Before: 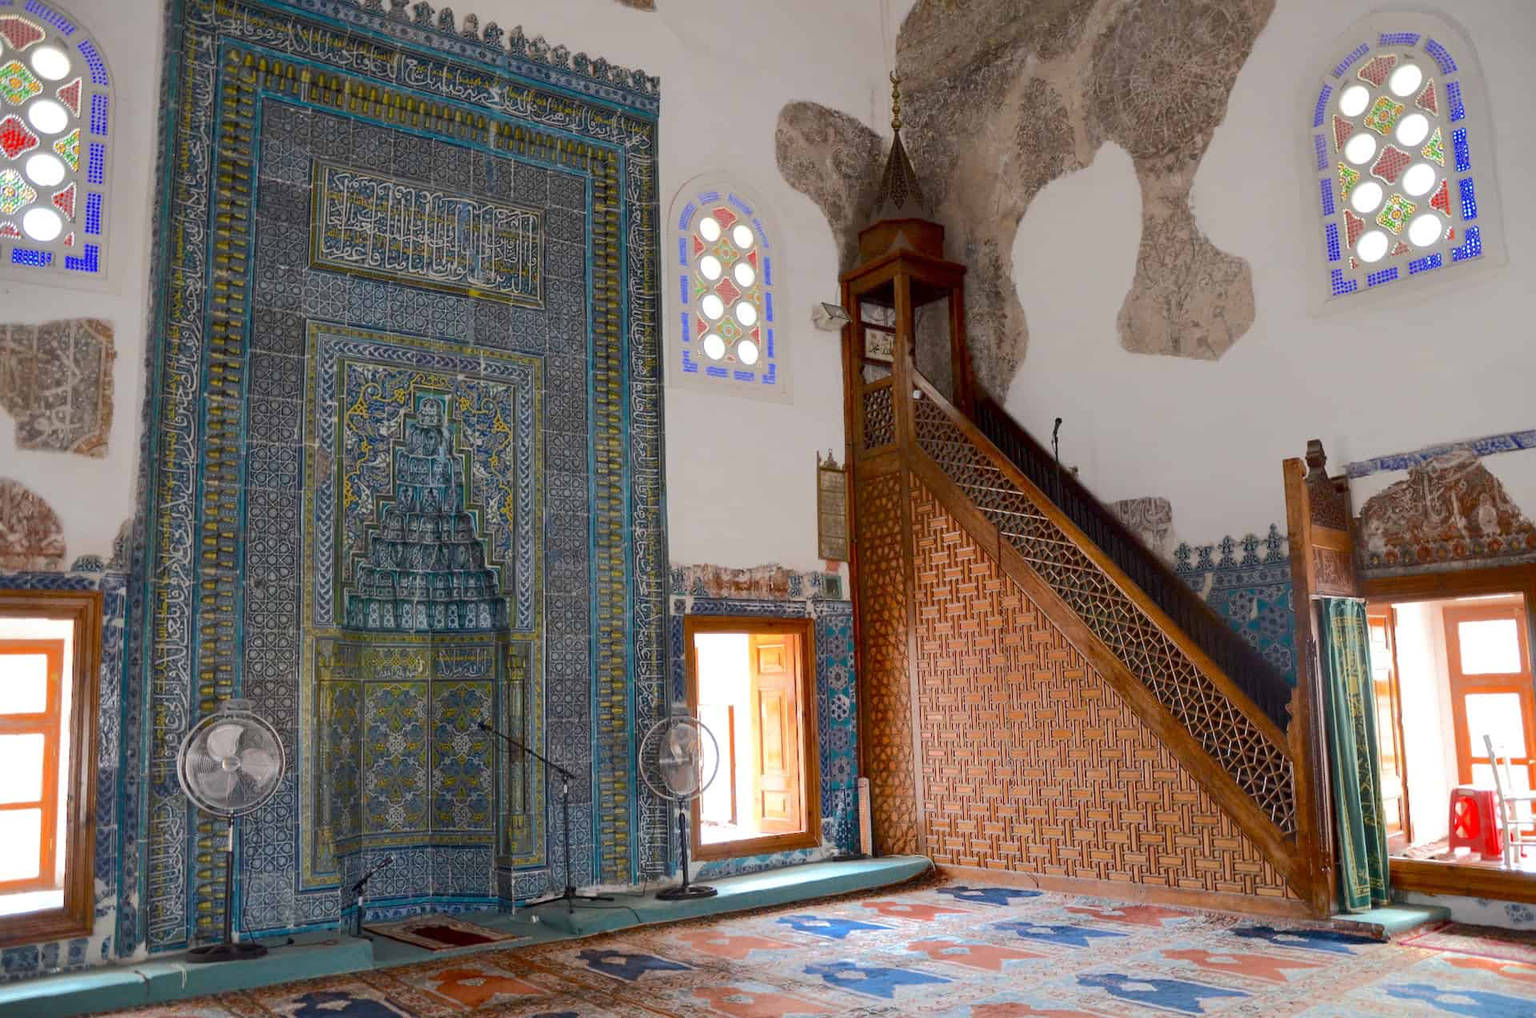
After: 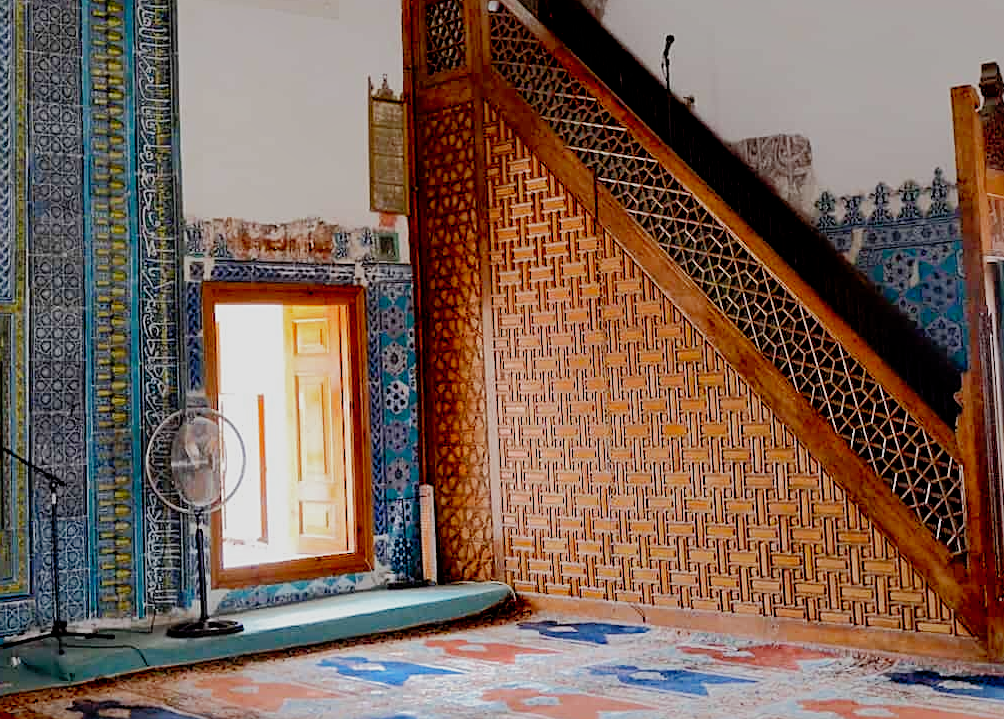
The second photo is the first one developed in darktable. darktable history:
filmic rgb: black relative exposure -7.49 EV, white relative exposure 4.99 EV, threshold 5.96 EV, hardness 3.31, contrast 1.297, preserve chrominance no, color science v4 (2020), contrast in shadows soft, contrast in highlights soft, enable highlight reconstruction true
sharpen: on, module defaults
crop: left 34.013%, top 38.362%, right 13.678%, bottom 5.111%
shadows and highlights: on, module defaults
